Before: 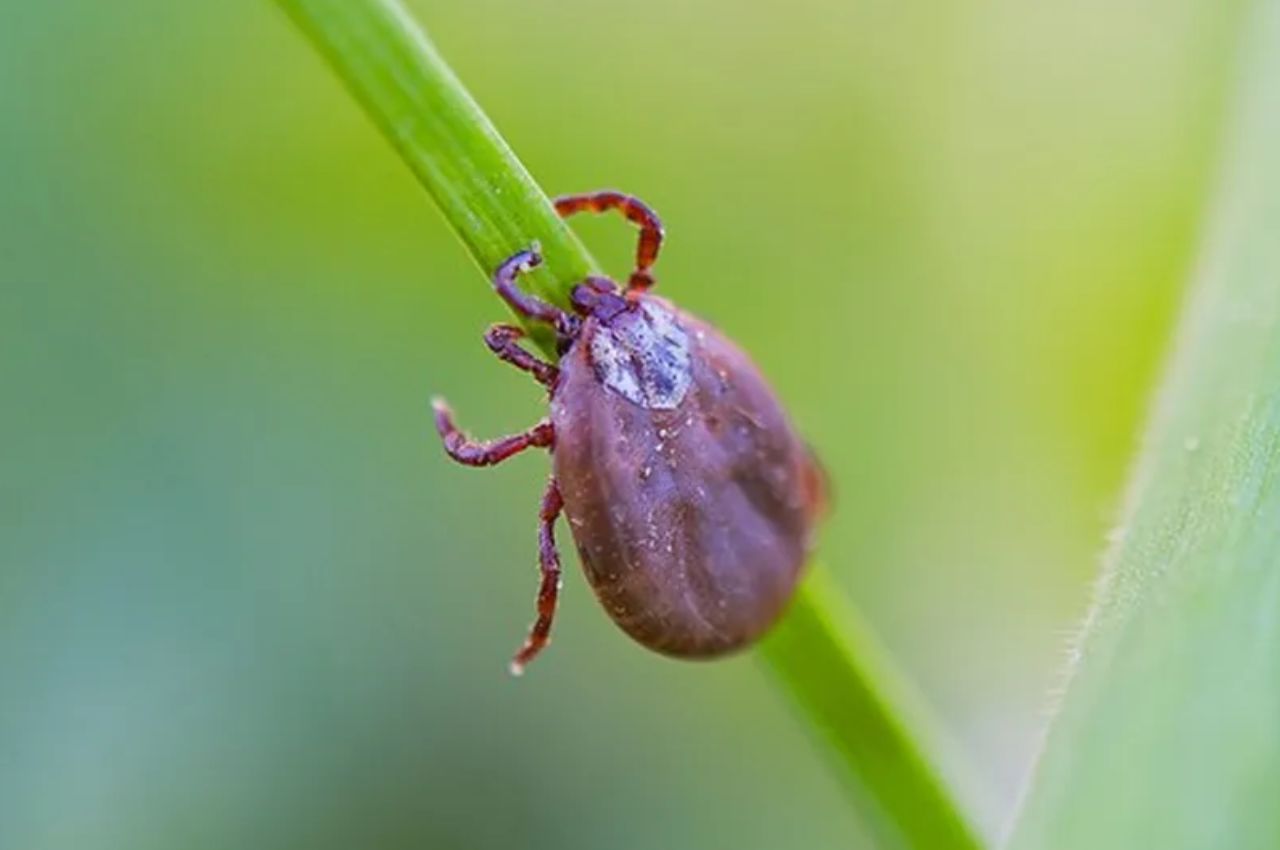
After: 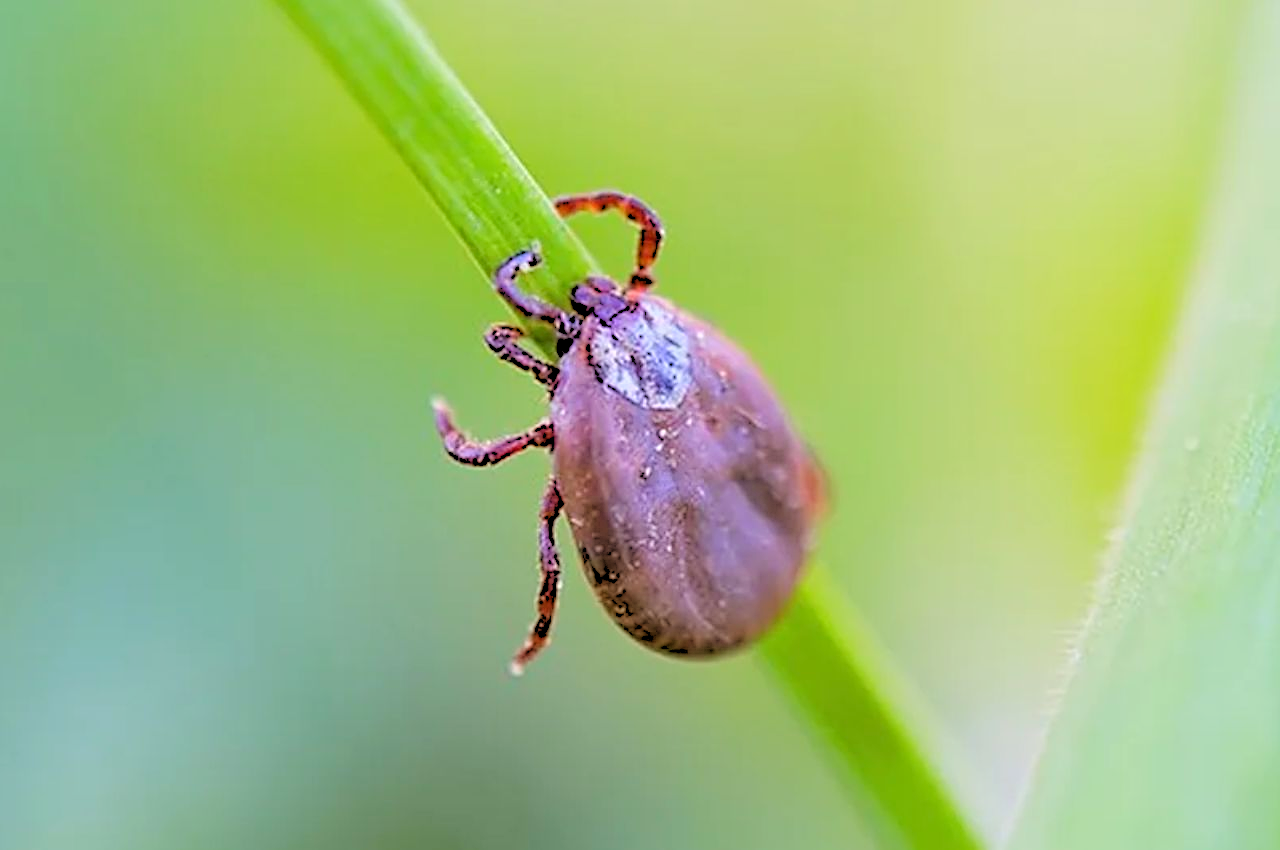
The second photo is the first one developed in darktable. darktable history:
rgb levels: levels [[0.027, 0.429, 0.996], [0, 0.5, 1], [0, 0.5, 1]]
sharpen: radius 2.767
